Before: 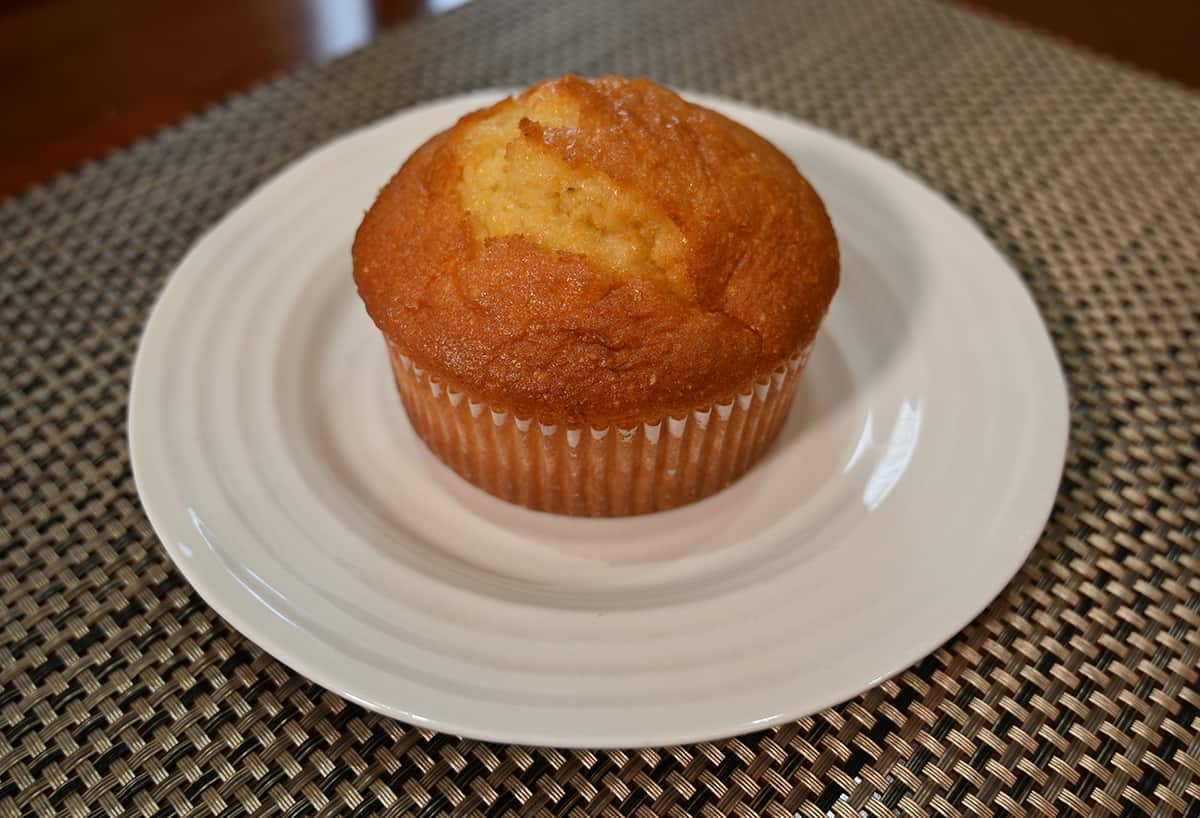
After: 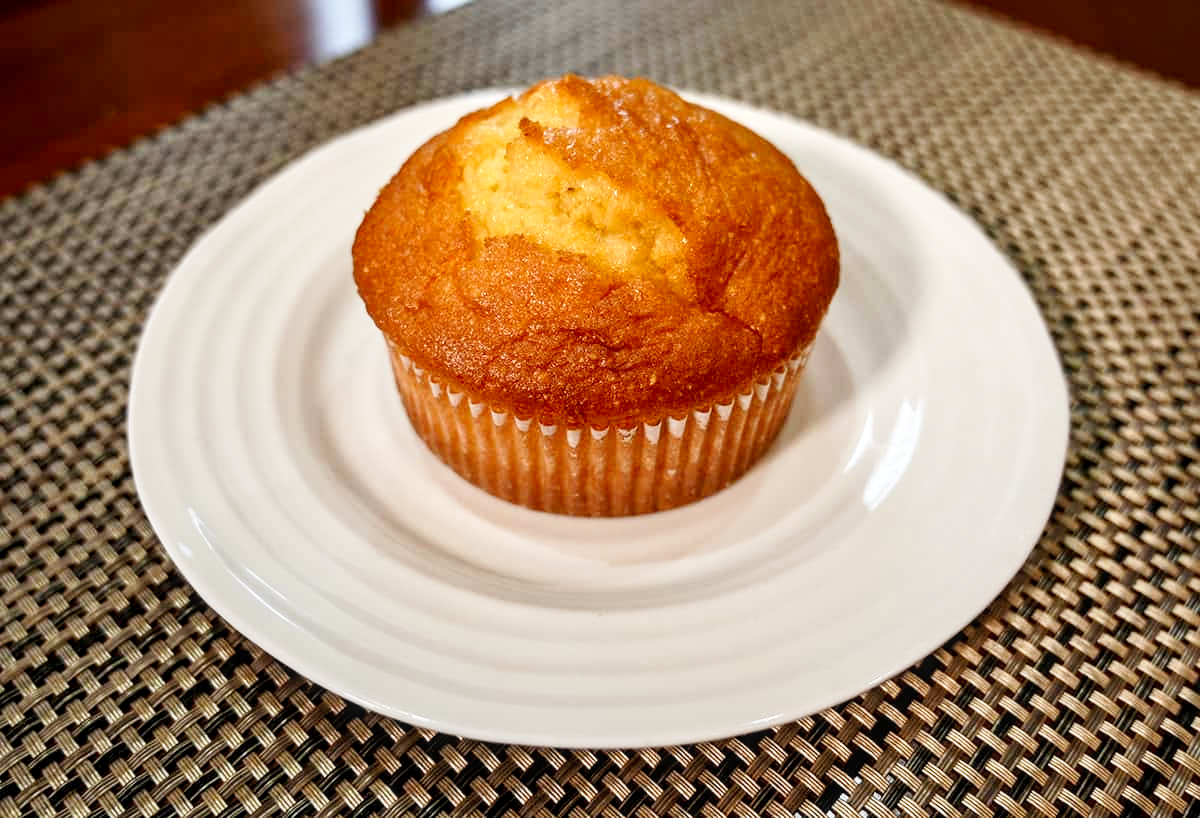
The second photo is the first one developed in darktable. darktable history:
exposure: black level correction 0.001, compensate highlight preservation false
local contrast: detail 130%
base curve: curves: ch0 [(0, 0) (0.005, 0.002) (0.15, 0.3) (0.4, 0.7) (0.75, 0.95) (1, 1)], preserve colors none
